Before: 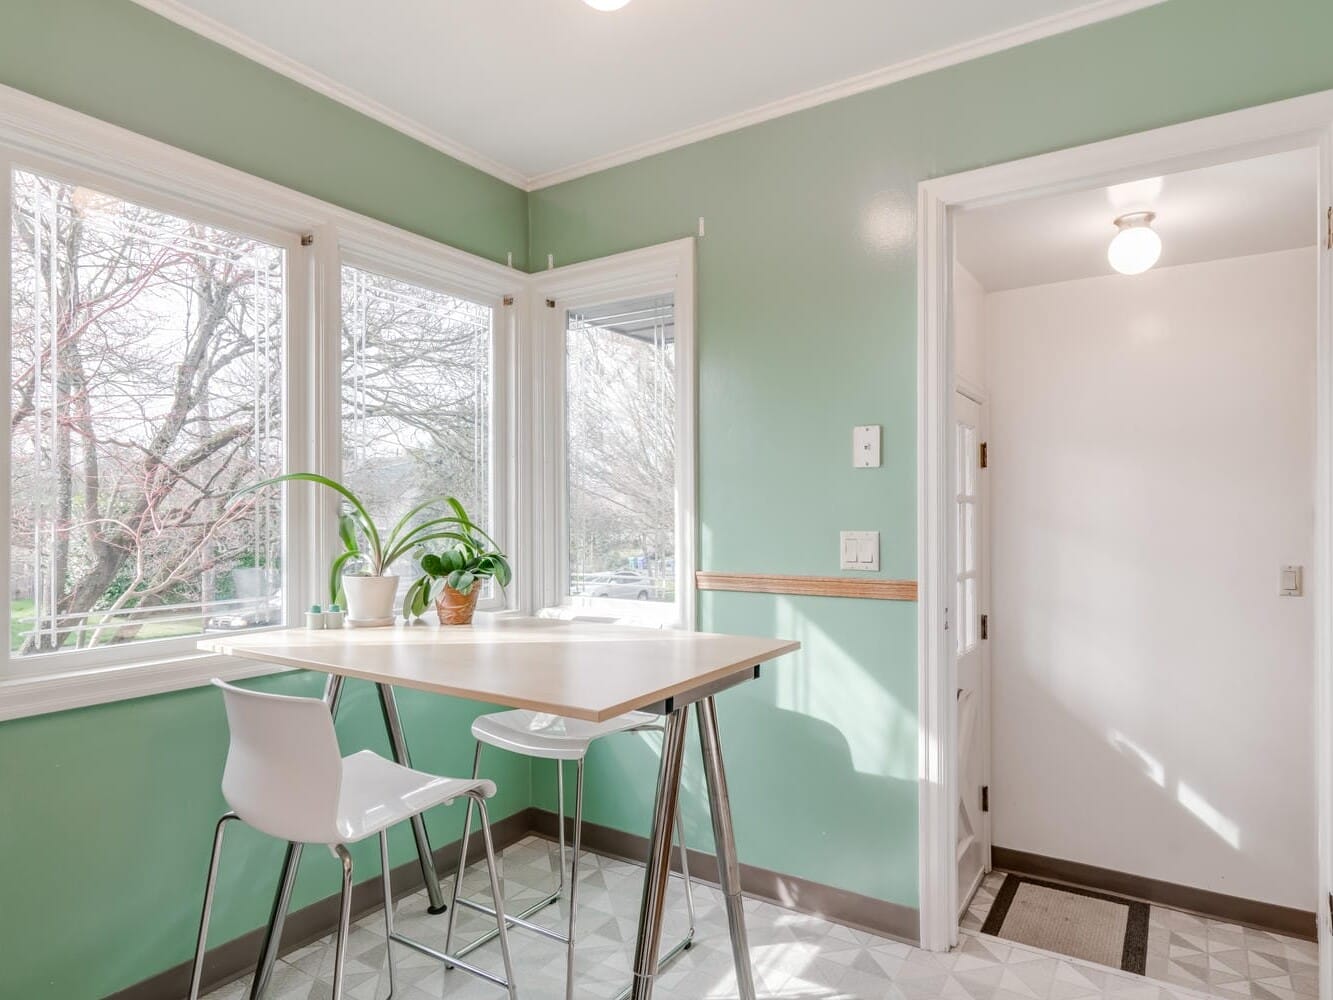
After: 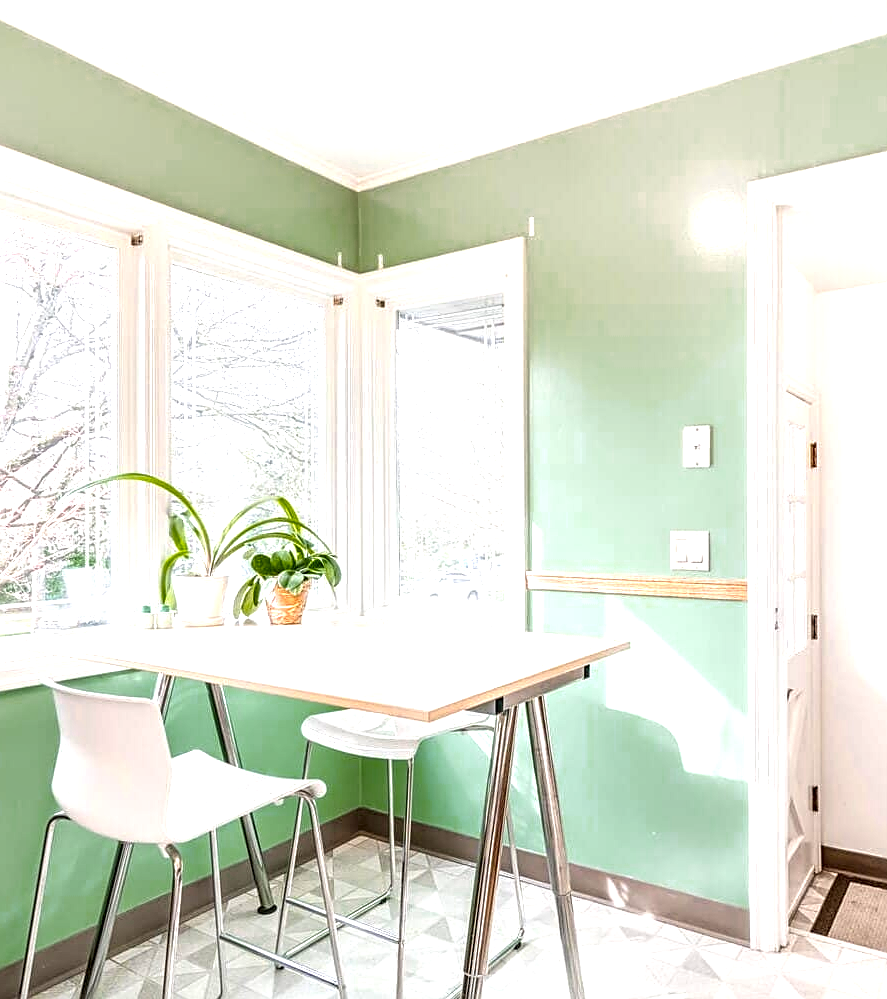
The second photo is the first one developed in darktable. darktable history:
color zones: curves: ch0 [(0.099, 0.624) (0.257, 0.596) (0.384, 0.376) (0.529, 0.492) (0.697, 0.564) (0.768, 0.532) (0.908, 0.644)]; ch1 [(0.112, 0.564) (0.254, 0.612) (0.432, 0.676) (0.592, 0.456) (0.743, 0.684) (0.888, 0.536)]; ch2 [(0.25, 0.5) (0.469, 0.36) (0.75, 0.5)]
local contrast: detail 130%
sharpen: on, module defaults
crop and rotate: left 12.767%, right 20.642%
exposure: black level correction 0, exposure 1 EV, compensate highlight preservation false
